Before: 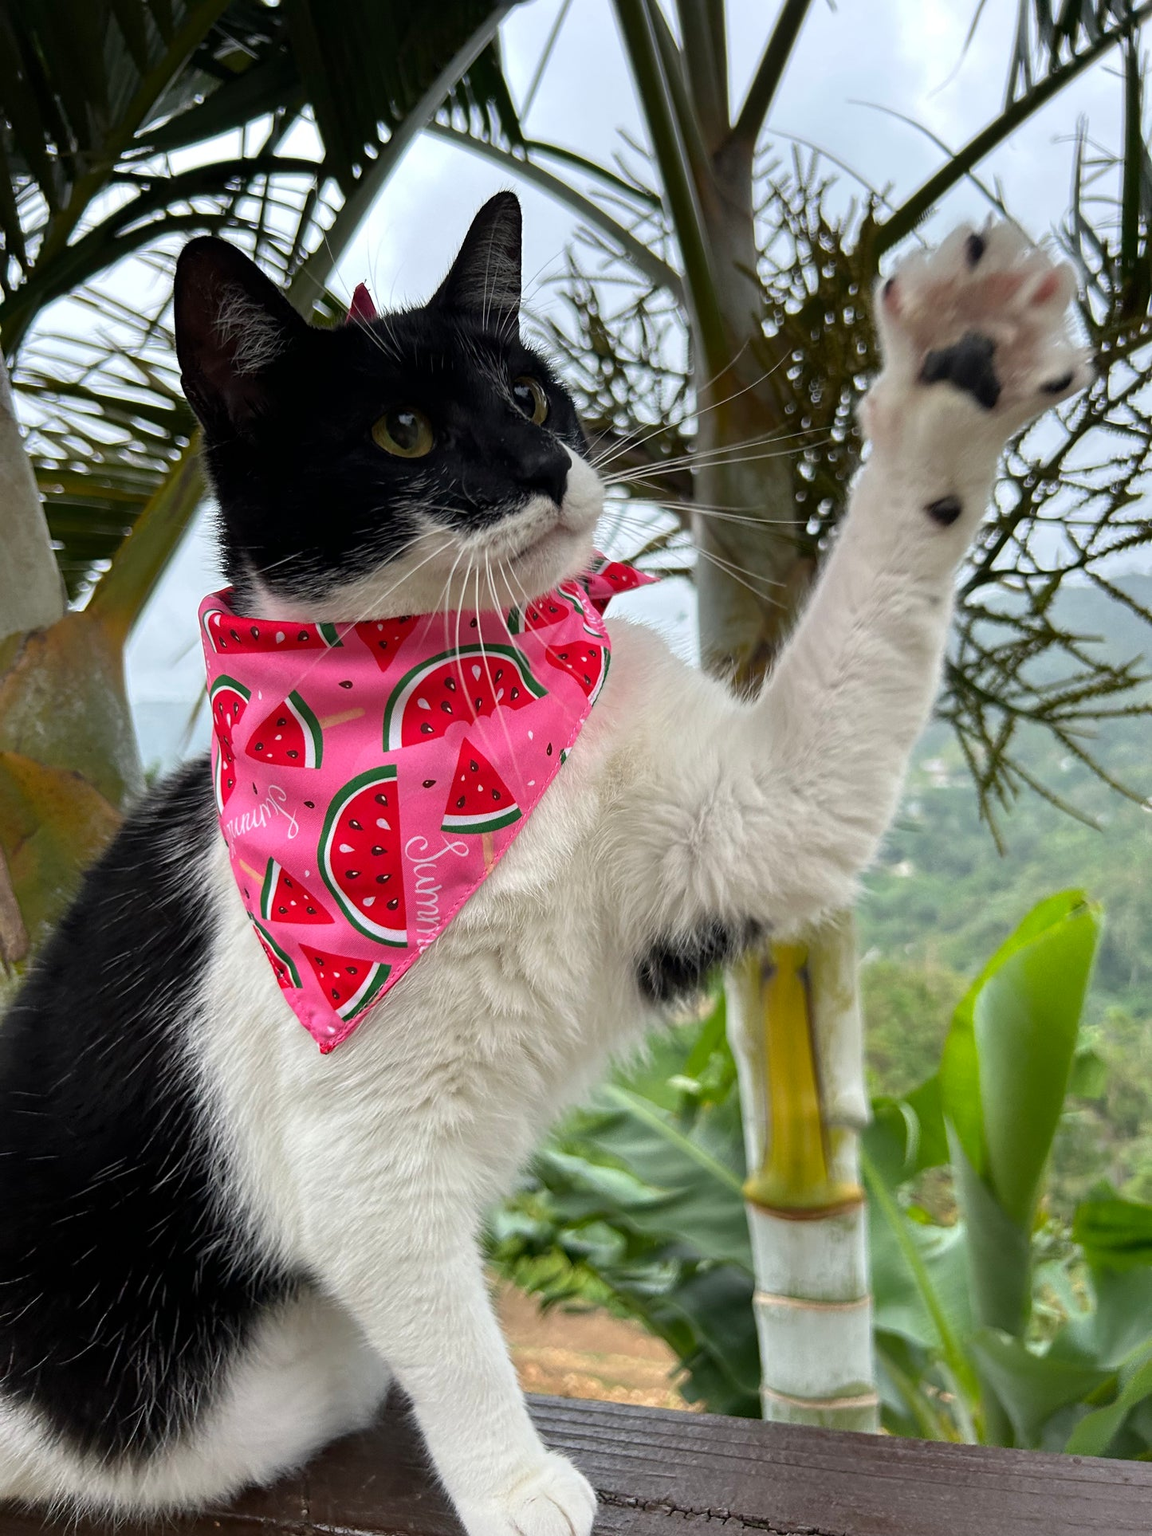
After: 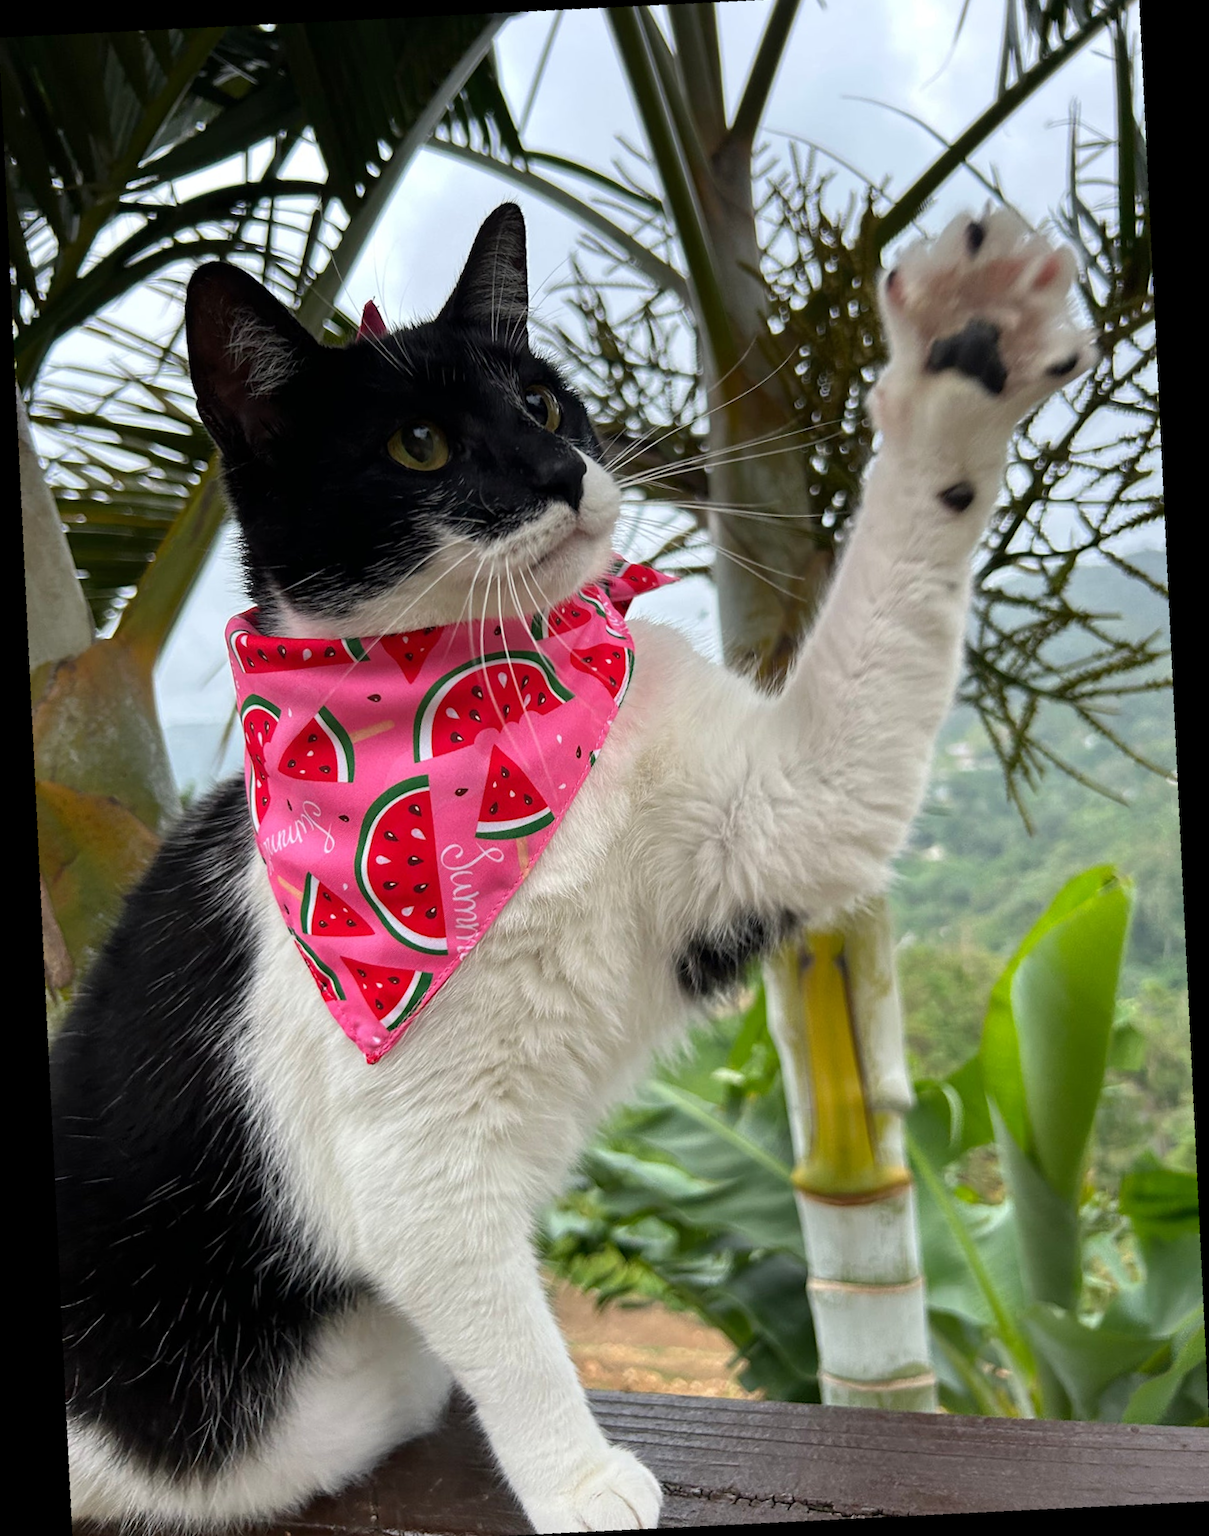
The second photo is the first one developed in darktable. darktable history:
rotate and perspective: rotation -5.2°, automatic cropping off
crop and rotate: angle -2.38°
